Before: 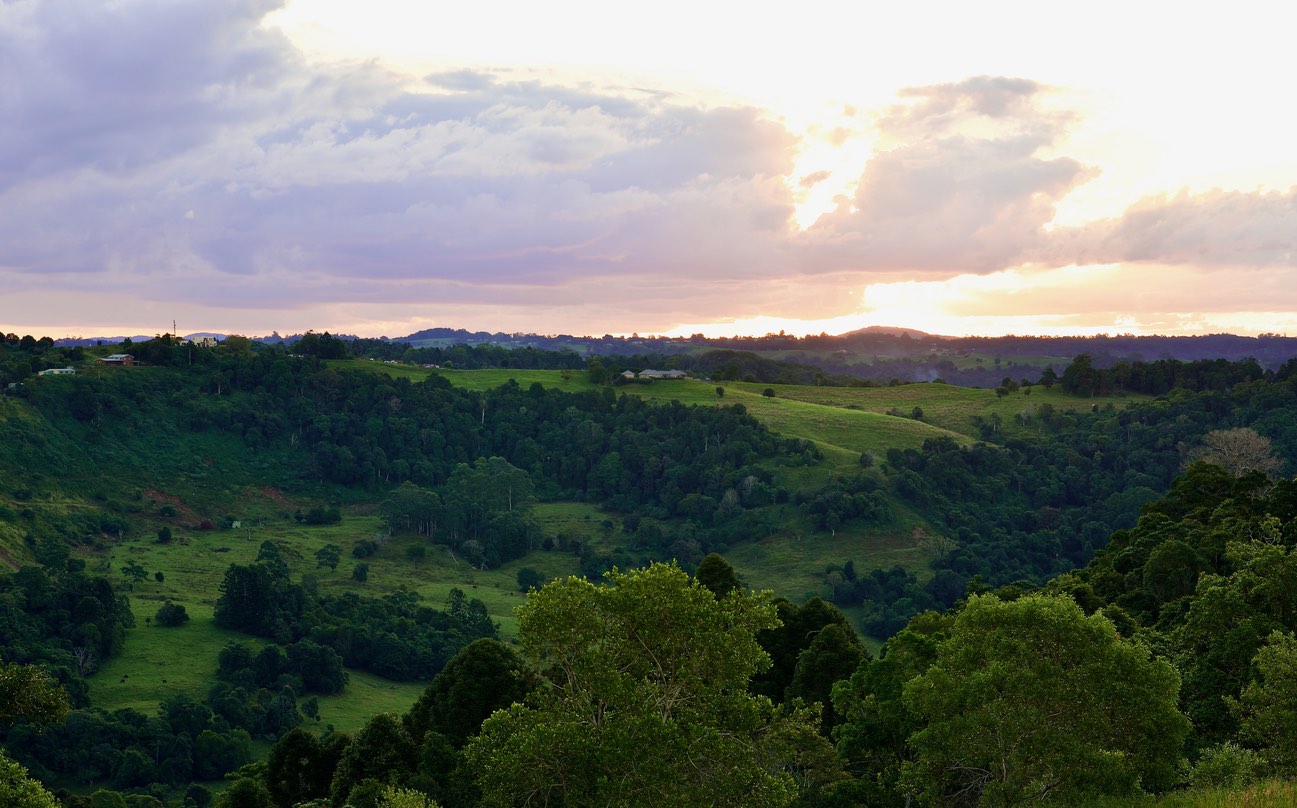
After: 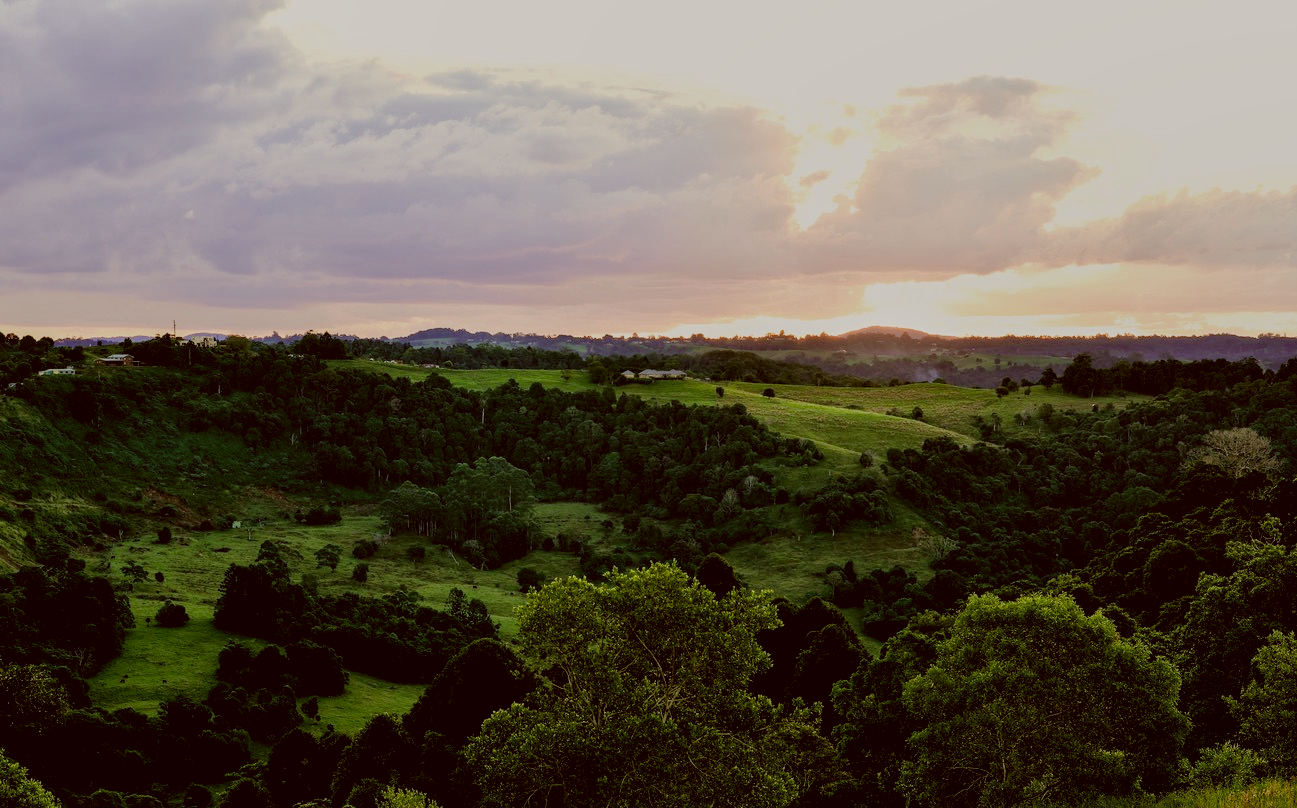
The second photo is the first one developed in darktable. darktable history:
filmic rgb: middle gray luminance 29.94%, black relative exposure -9.04 EV, white relative exposure 7 EV, target black luminance 0%, hardness 2.94, latitude 2%, contrast 0.96, highlights saturation mix 4.84%, shadows ↔ highlights balance 11.51%
color correction: highlights a* -0.372, highlights b* 0.179, shadows a* 4.69, shadows b* 20.16
local contrast: detail 130%
